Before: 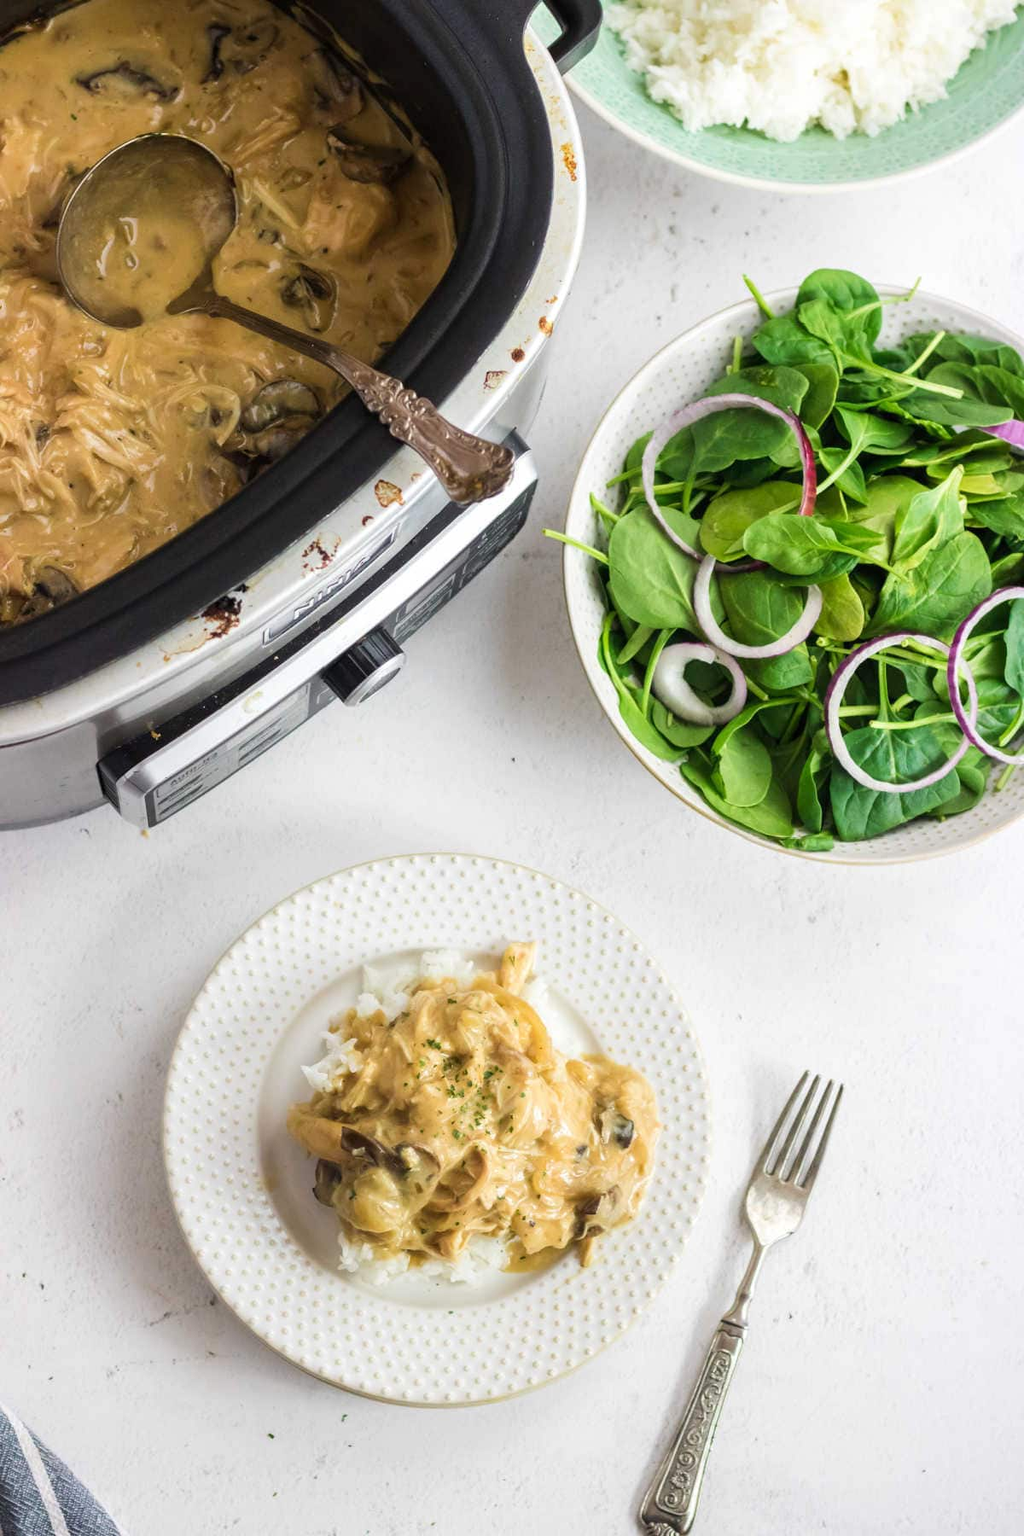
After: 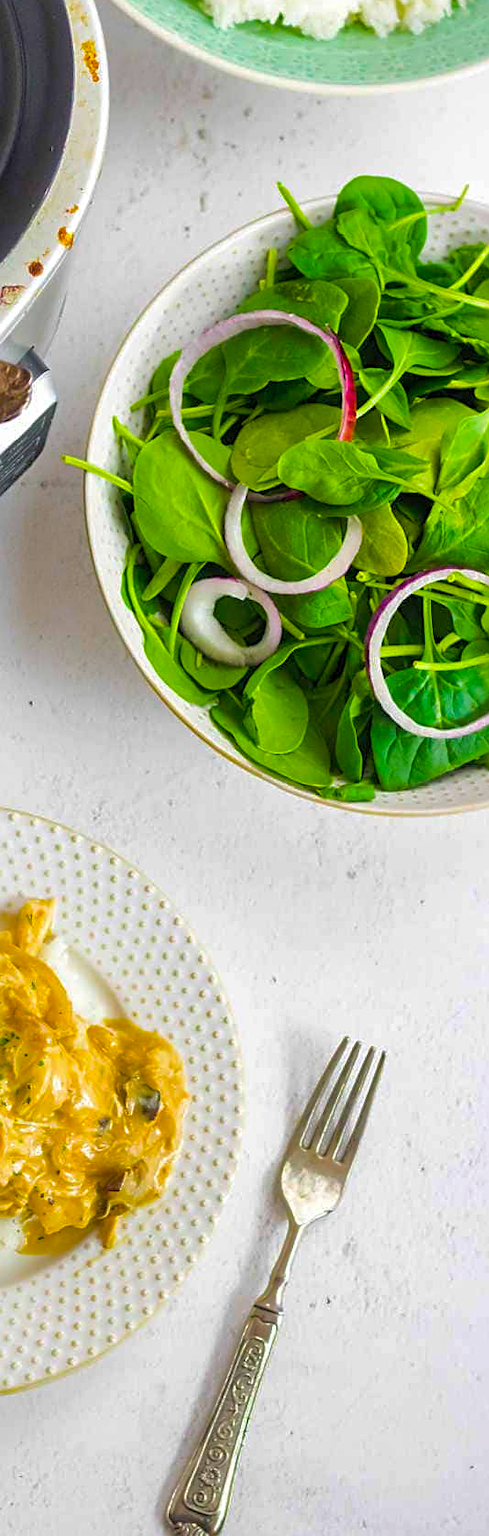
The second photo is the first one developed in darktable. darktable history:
sharpen: on, module defaults
crop: left 47.345%, top 6.877%, right 8.101%
color balance rgb: perceptual saturation grading › global saturation 74.618%, perceptual saturation grading › shadows -29.03%, global vibrance 20%
shadows and highlights: on, module defaults
